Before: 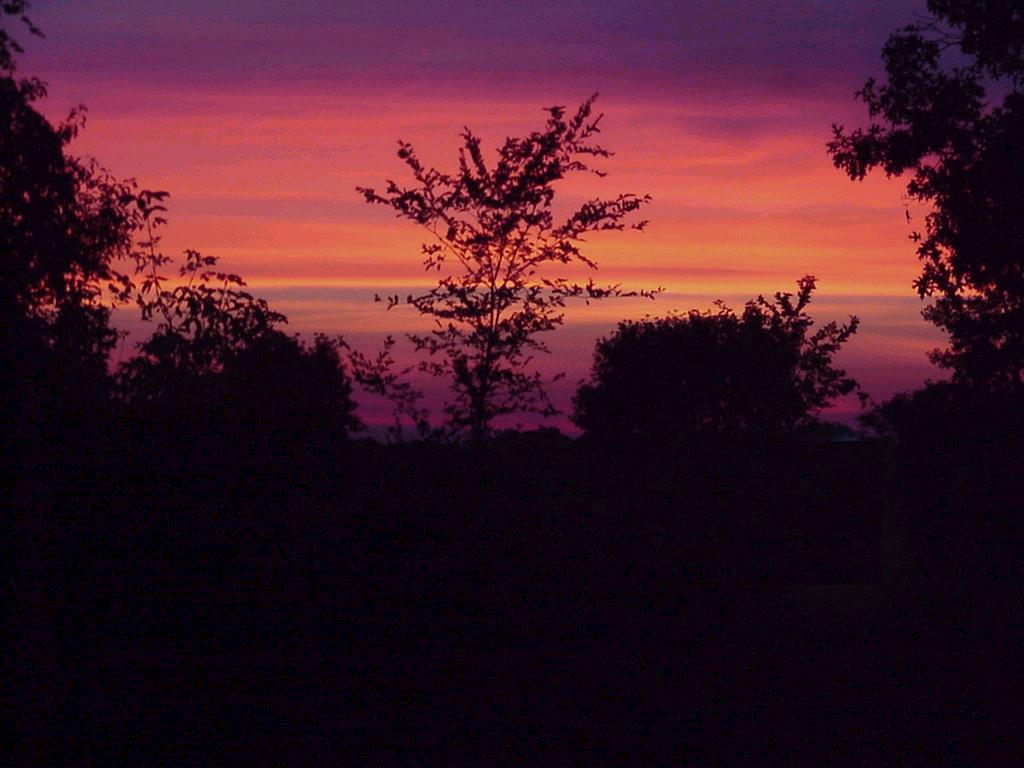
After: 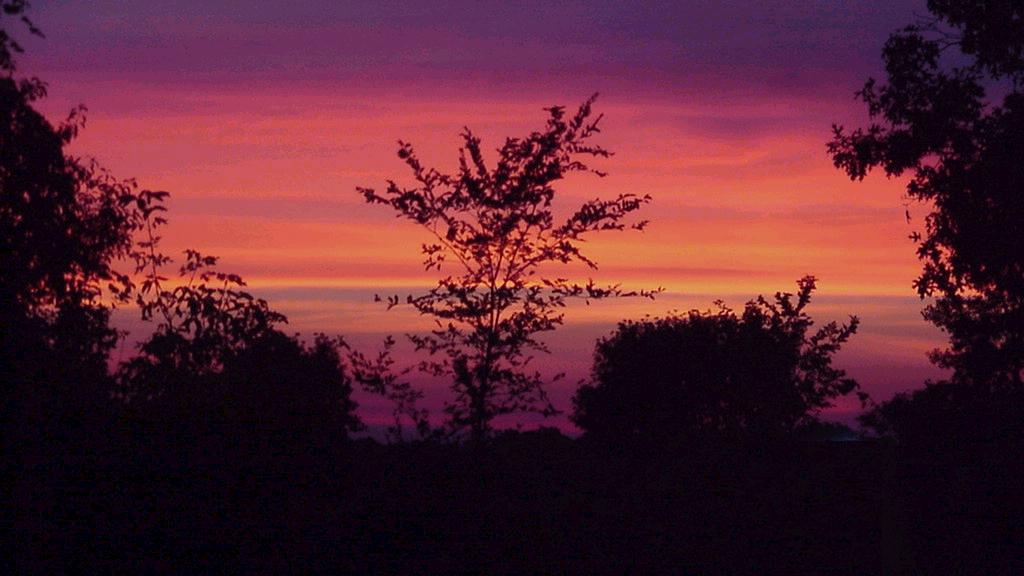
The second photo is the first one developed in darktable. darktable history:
tone equalizer: edges refinement/feathering 500, mask exposure compensation -1.57 EV, preserve details no
crop: bottom 24.949%
